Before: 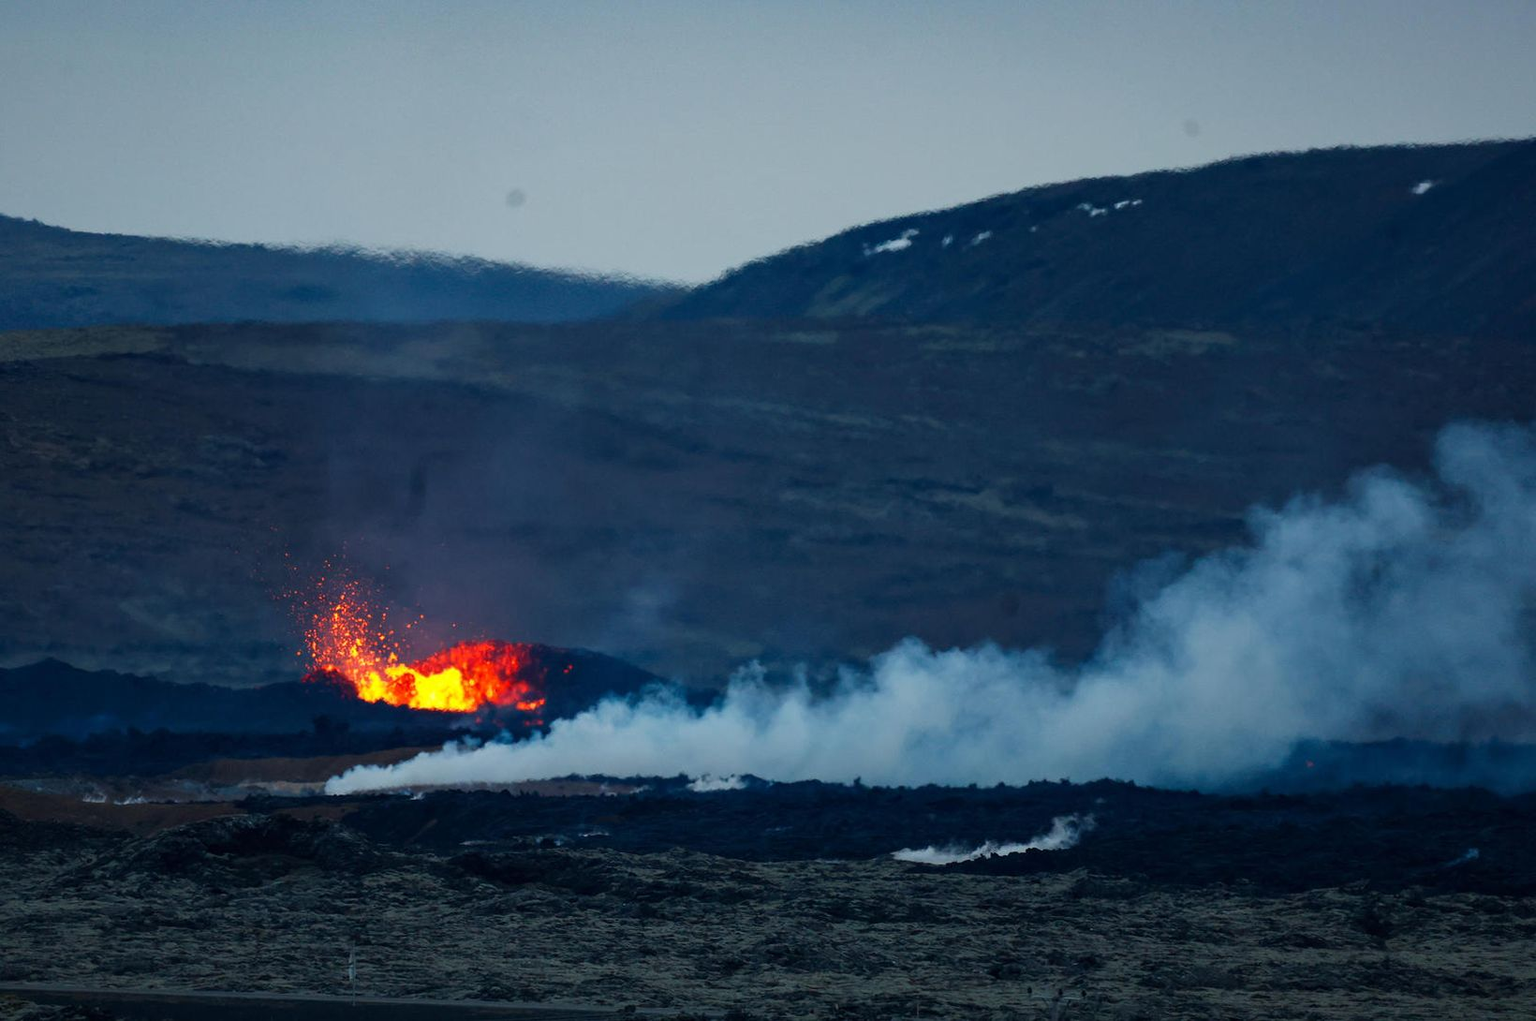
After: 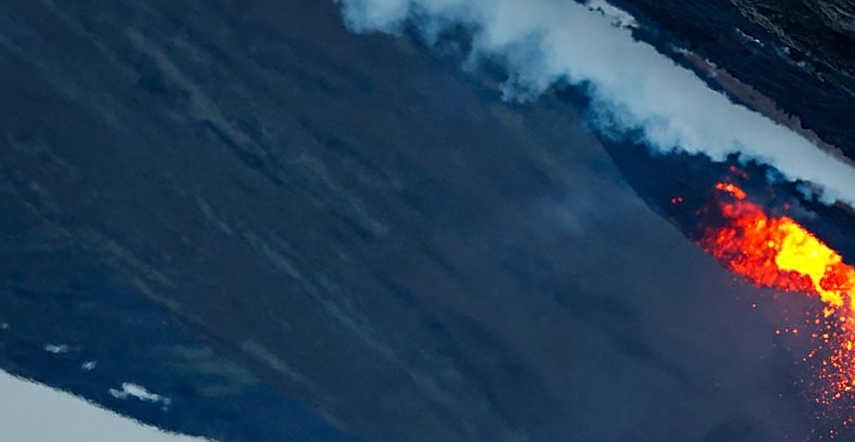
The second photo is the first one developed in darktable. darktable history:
crop and rotate: angle 147.19°, left 9.105%, top 15.587%, right 4.506%, bottom 17.174%
sharpen: on, module defaults
